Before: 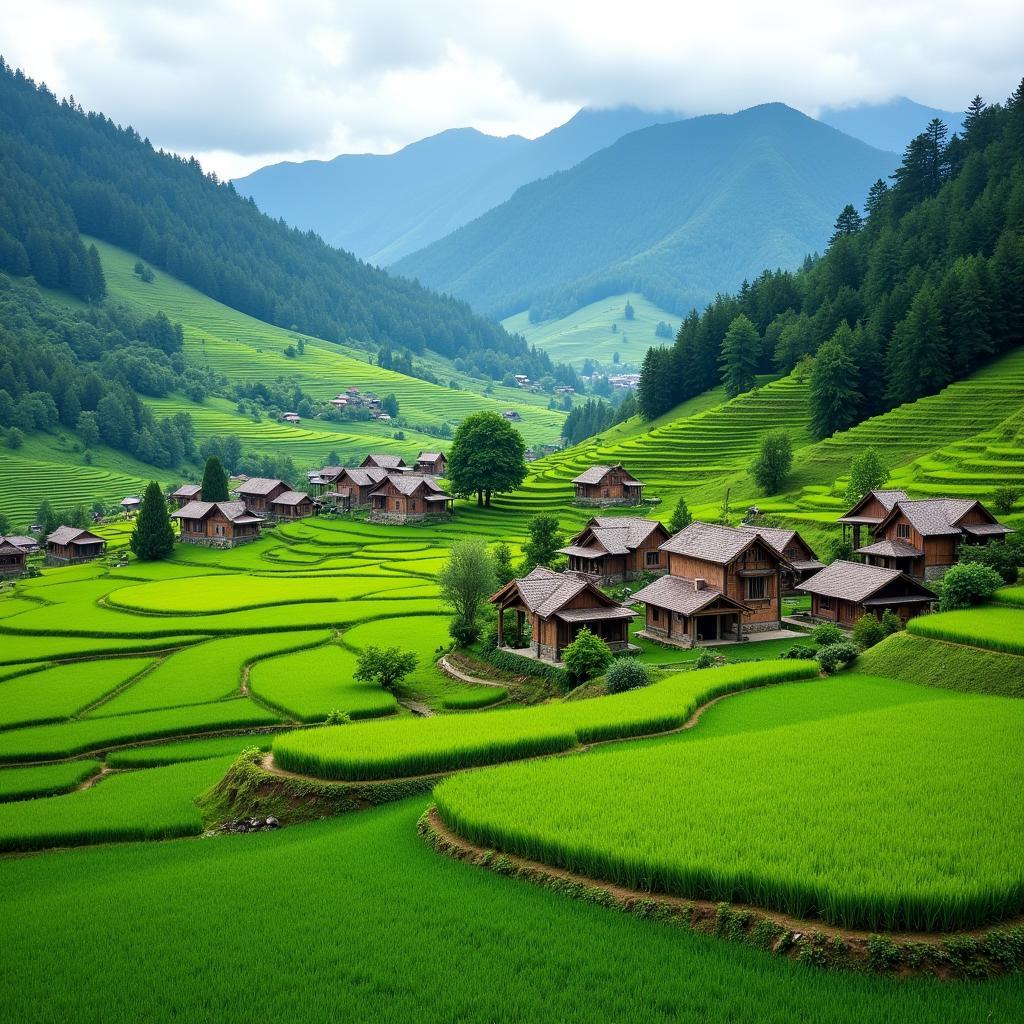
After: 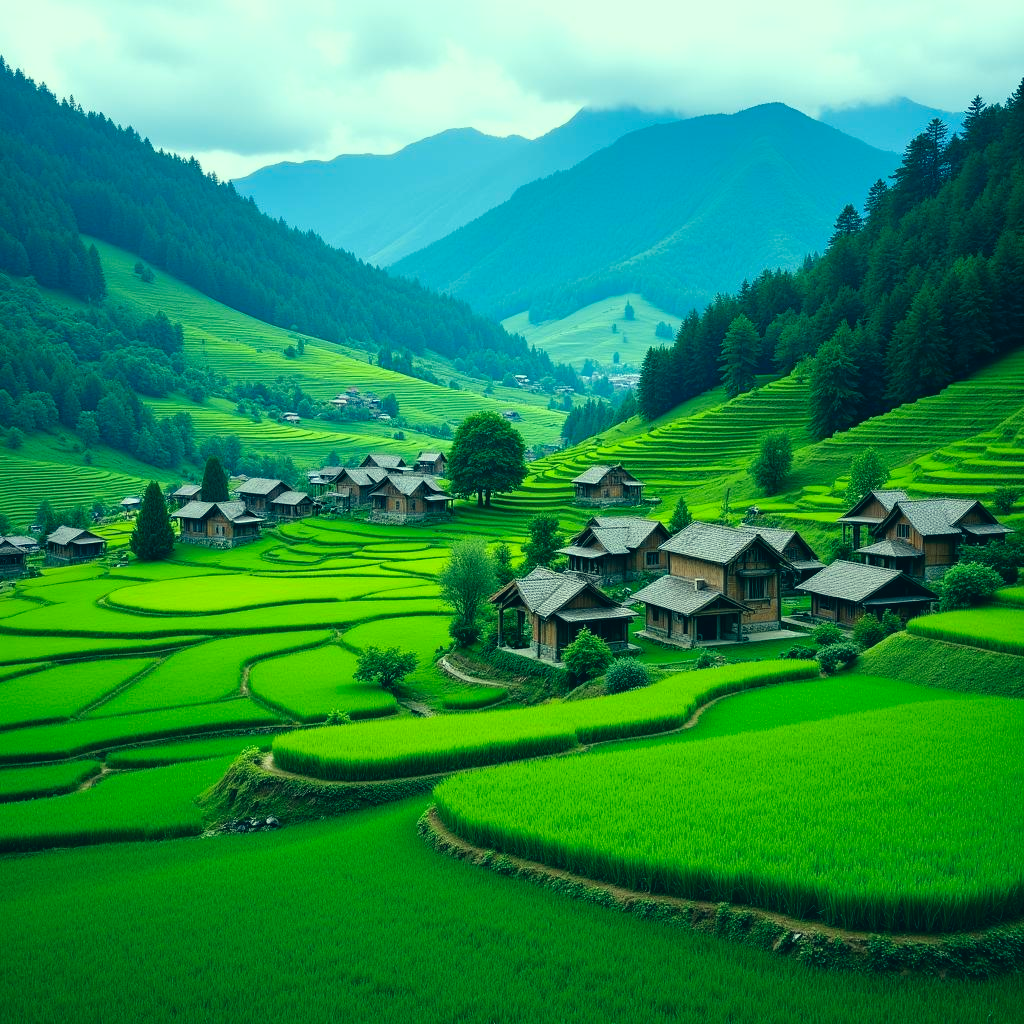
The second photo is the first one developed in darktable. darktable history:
color correction: highlights a* -19.53, highlights b* 9.8, shadows a* -21.09, shadows b* -11.28
